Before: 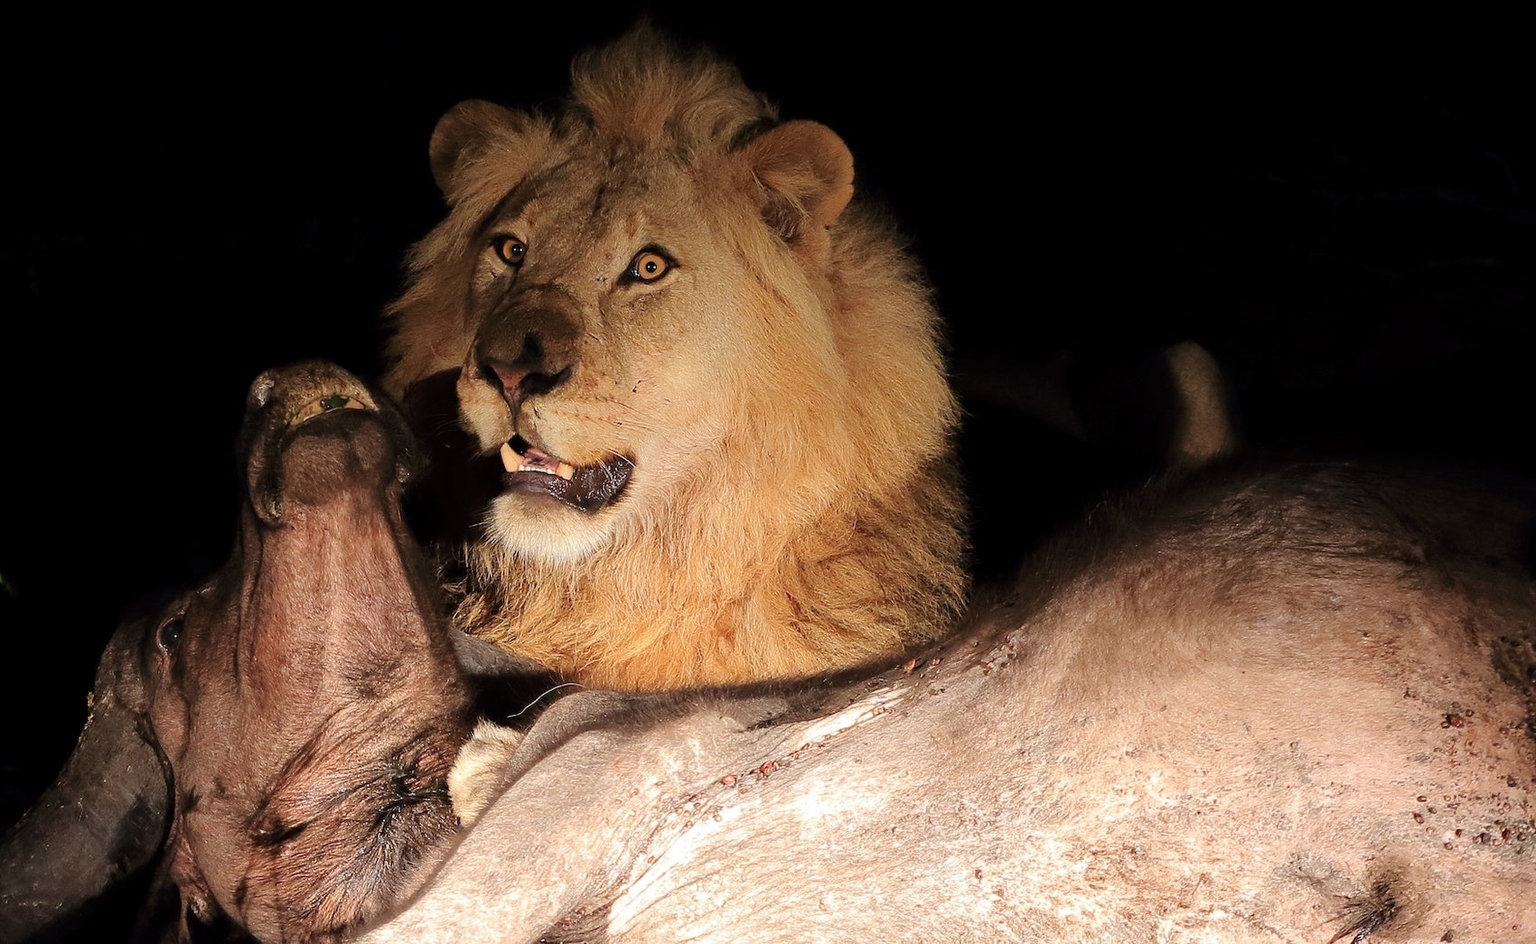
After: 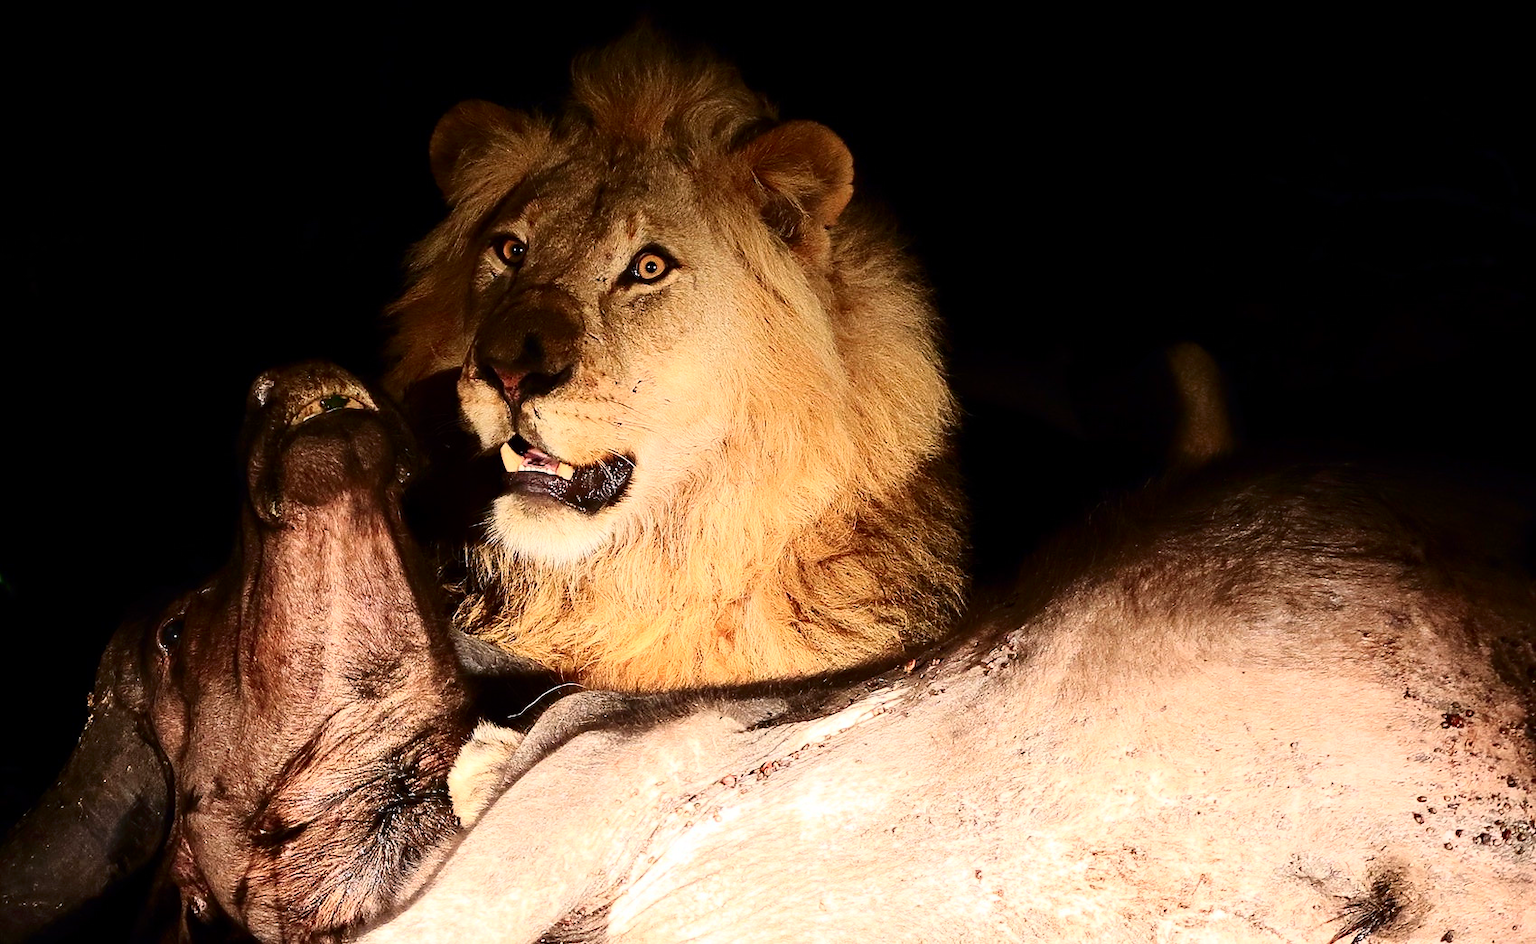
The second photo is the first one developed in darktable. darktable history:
contrast brightness saturation: contrast 0.403, brightness 0.051, saturation 0.257
